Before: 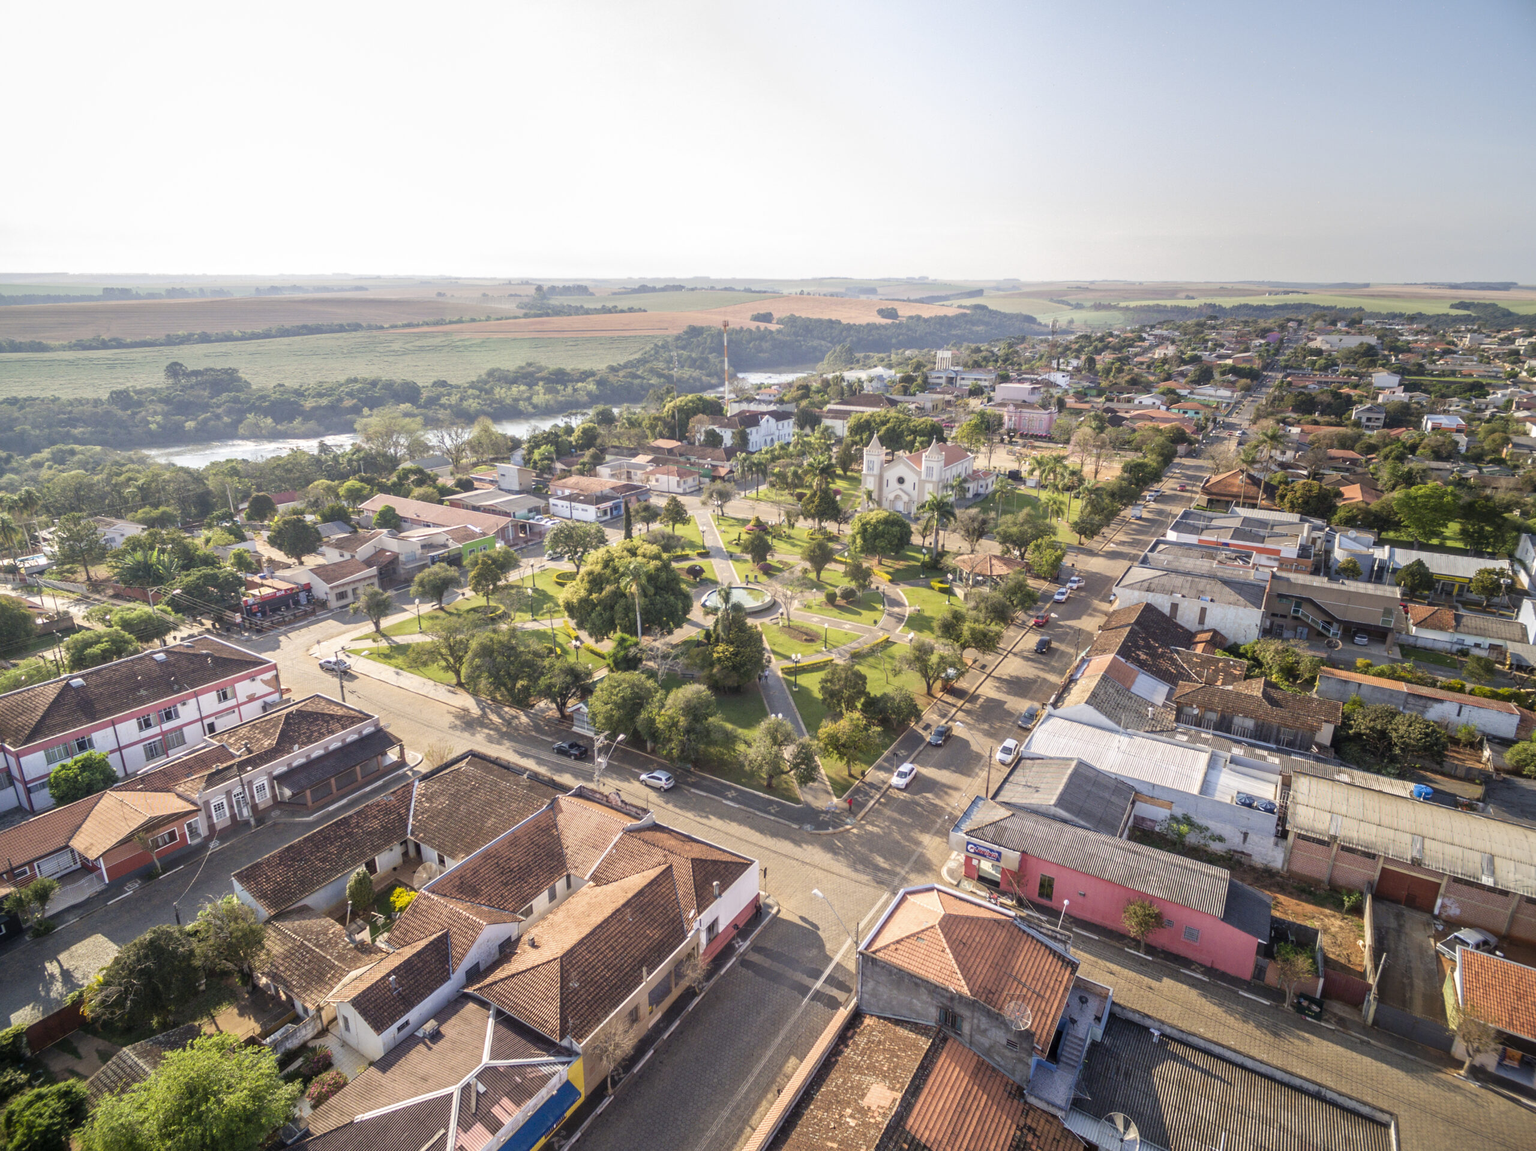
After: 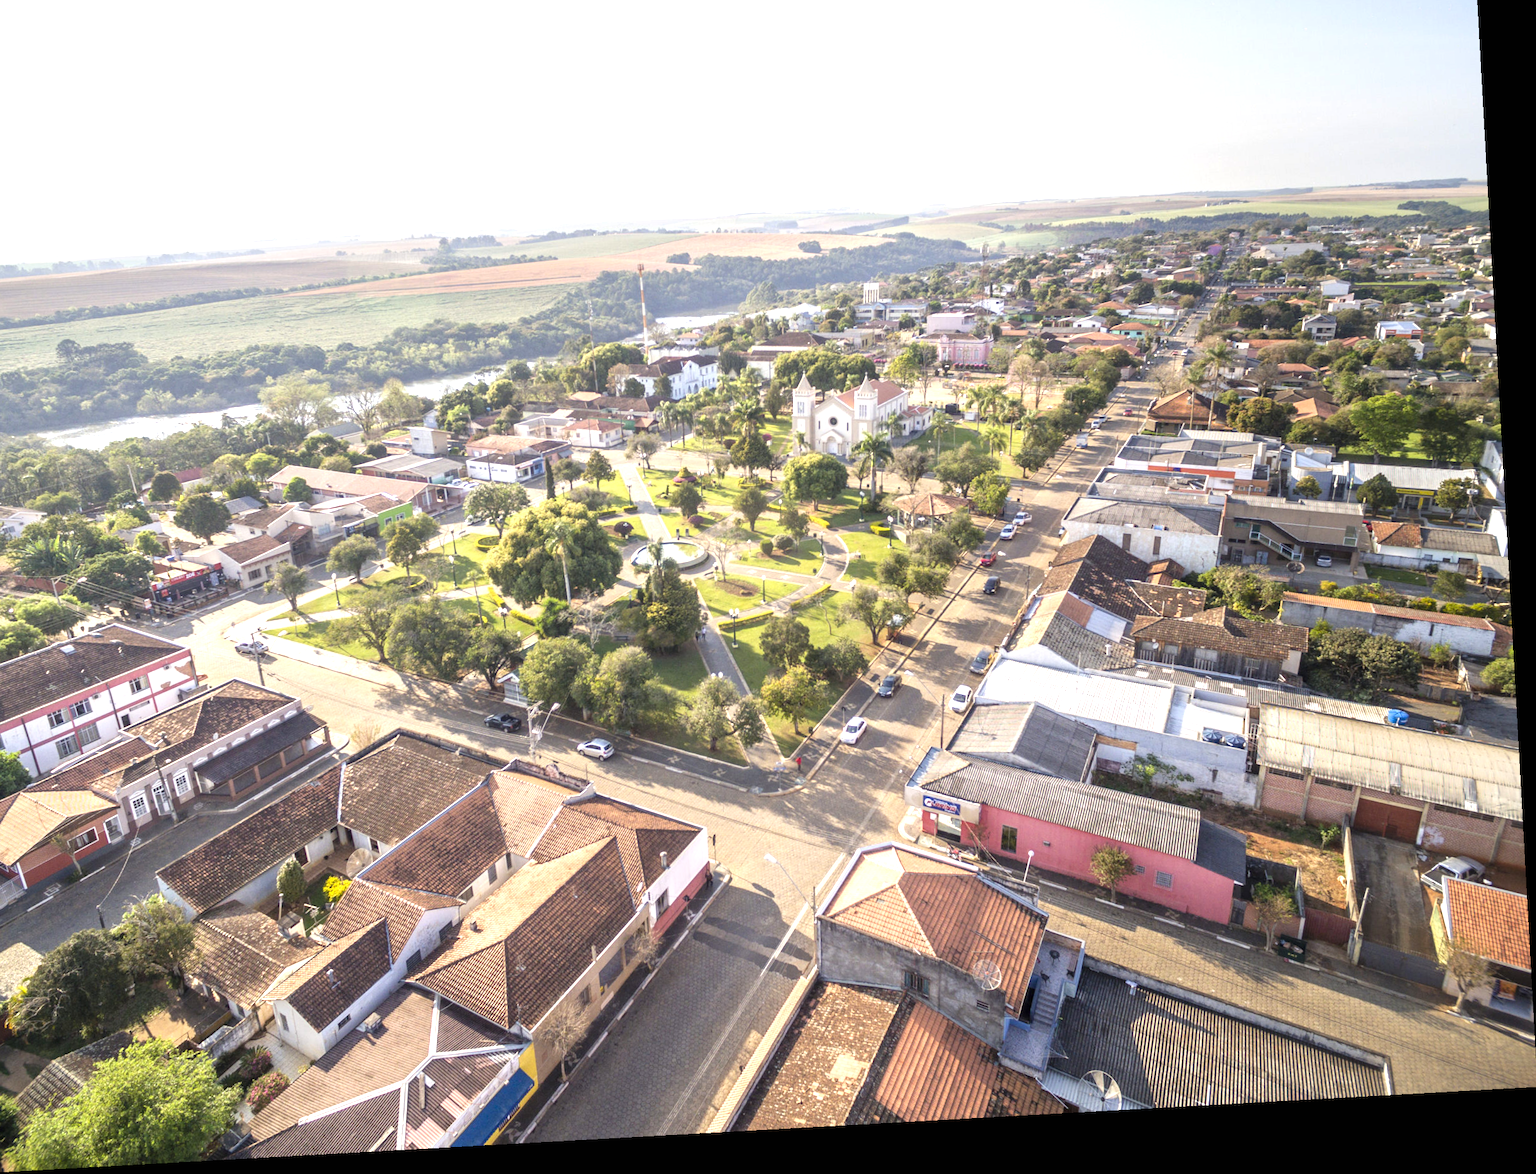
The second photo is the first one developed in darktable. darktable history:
crop and rotate: left 8.262%, top 9.226%
exposure: black level correction 0, exposure 0.7 EV, compensate exposure bias true, compensate highlight preservation false
rotate and perspective: rotation -3.18°, automatic cropping off
